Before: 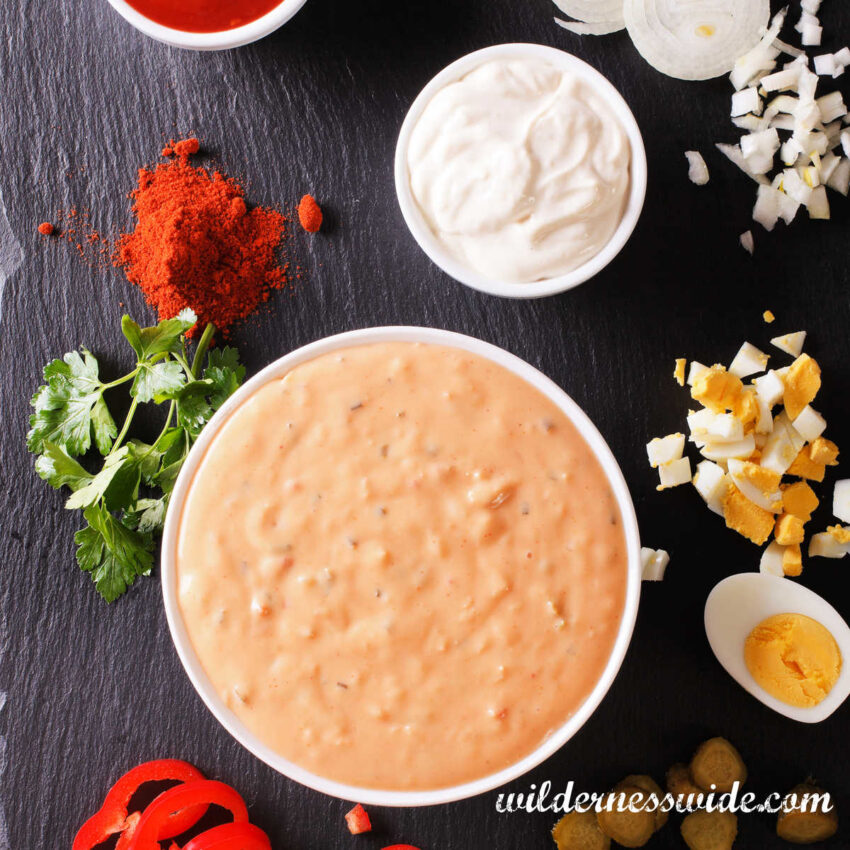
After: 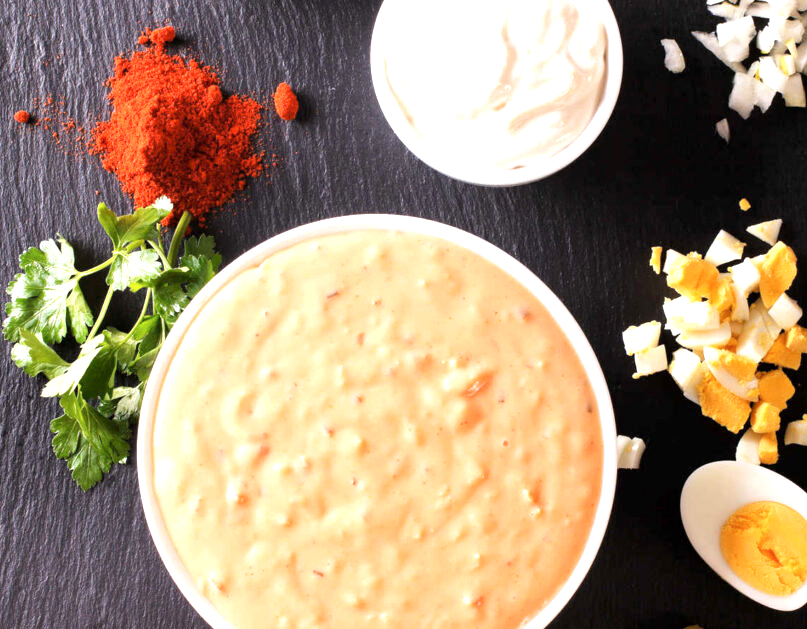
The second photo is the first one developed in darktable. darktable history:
exposure: black level correction 0.001, exposure 0.675 EV, compensate highlight preservation false
contrast brightness saturation: contrast 0.01, saturation -0.05
crop and rotate: left 2.991%, top 13.302%, right 1.981%, bottom 12.636%
